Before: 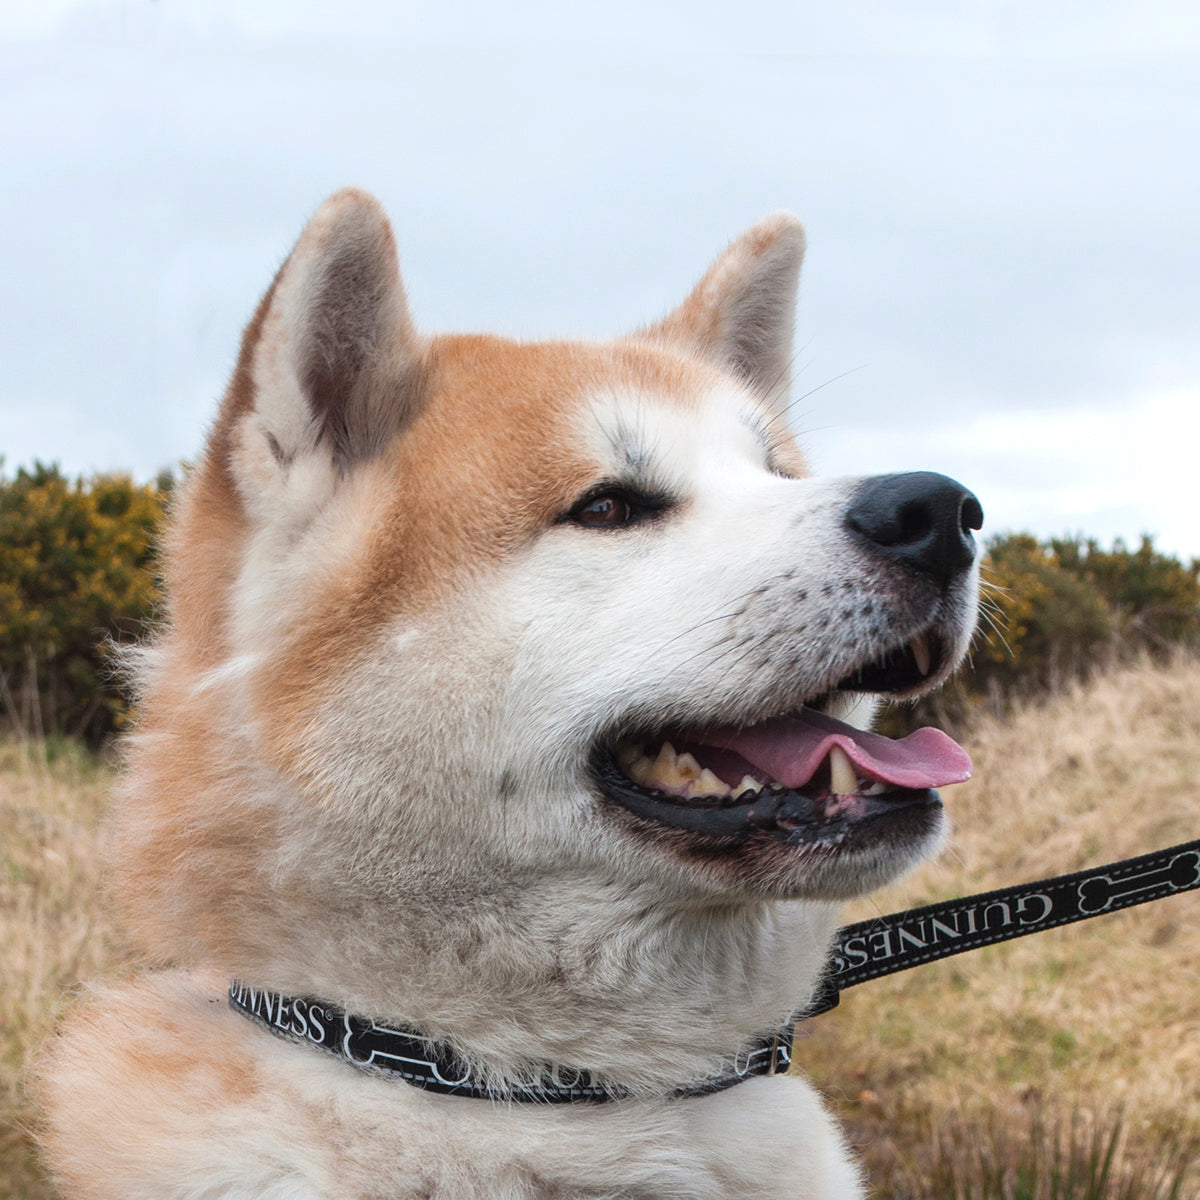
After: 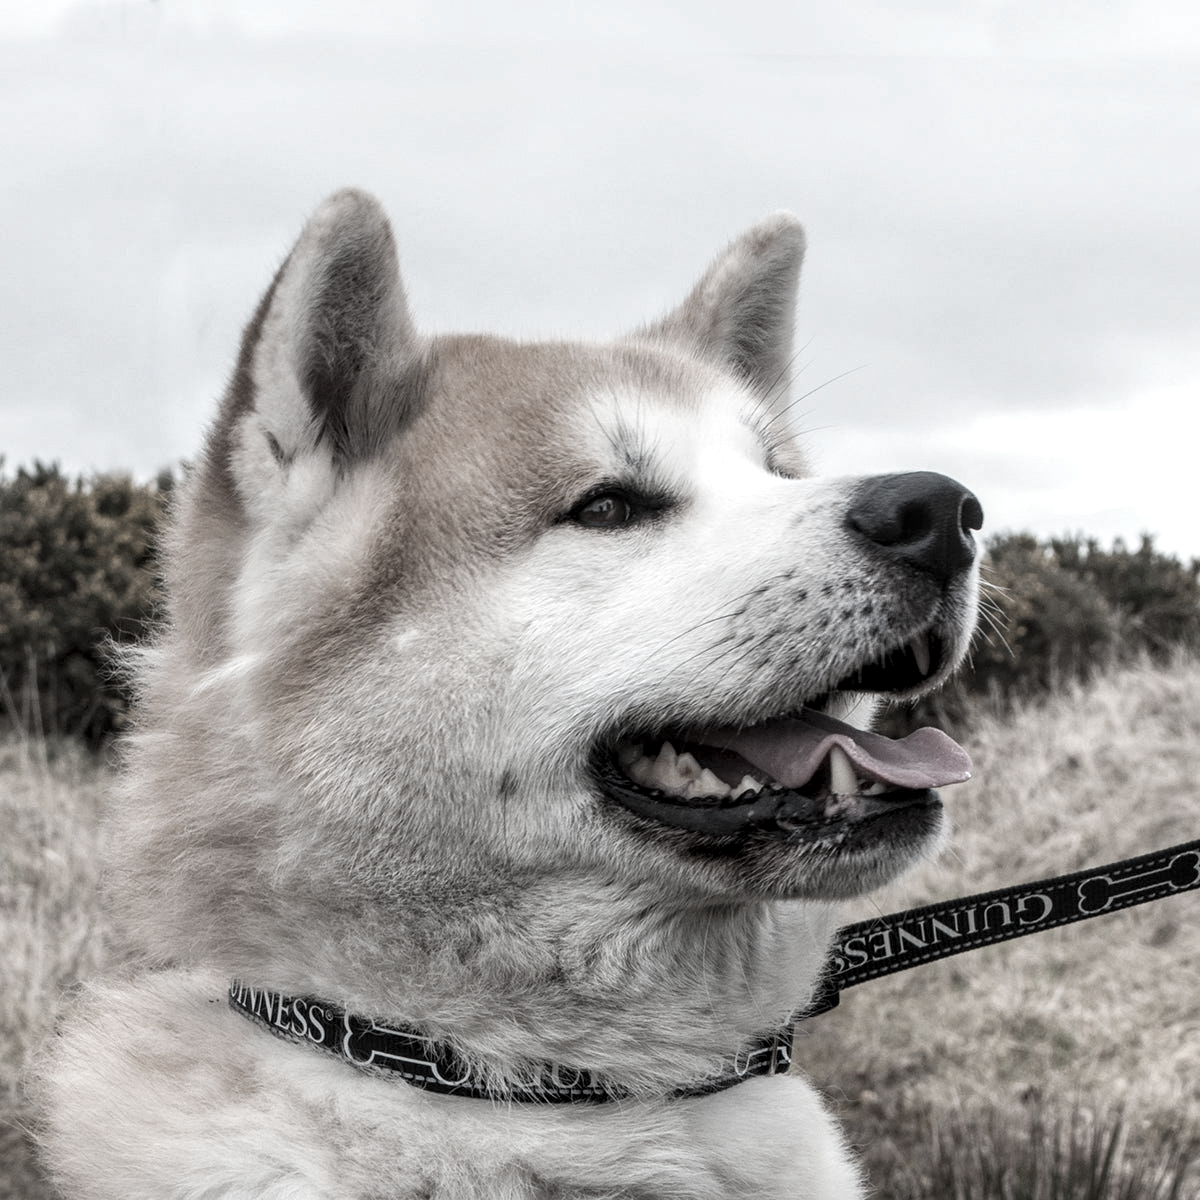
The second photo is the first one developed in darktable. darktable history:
color correction: saturation 0.2
local contrast: detail 142%
